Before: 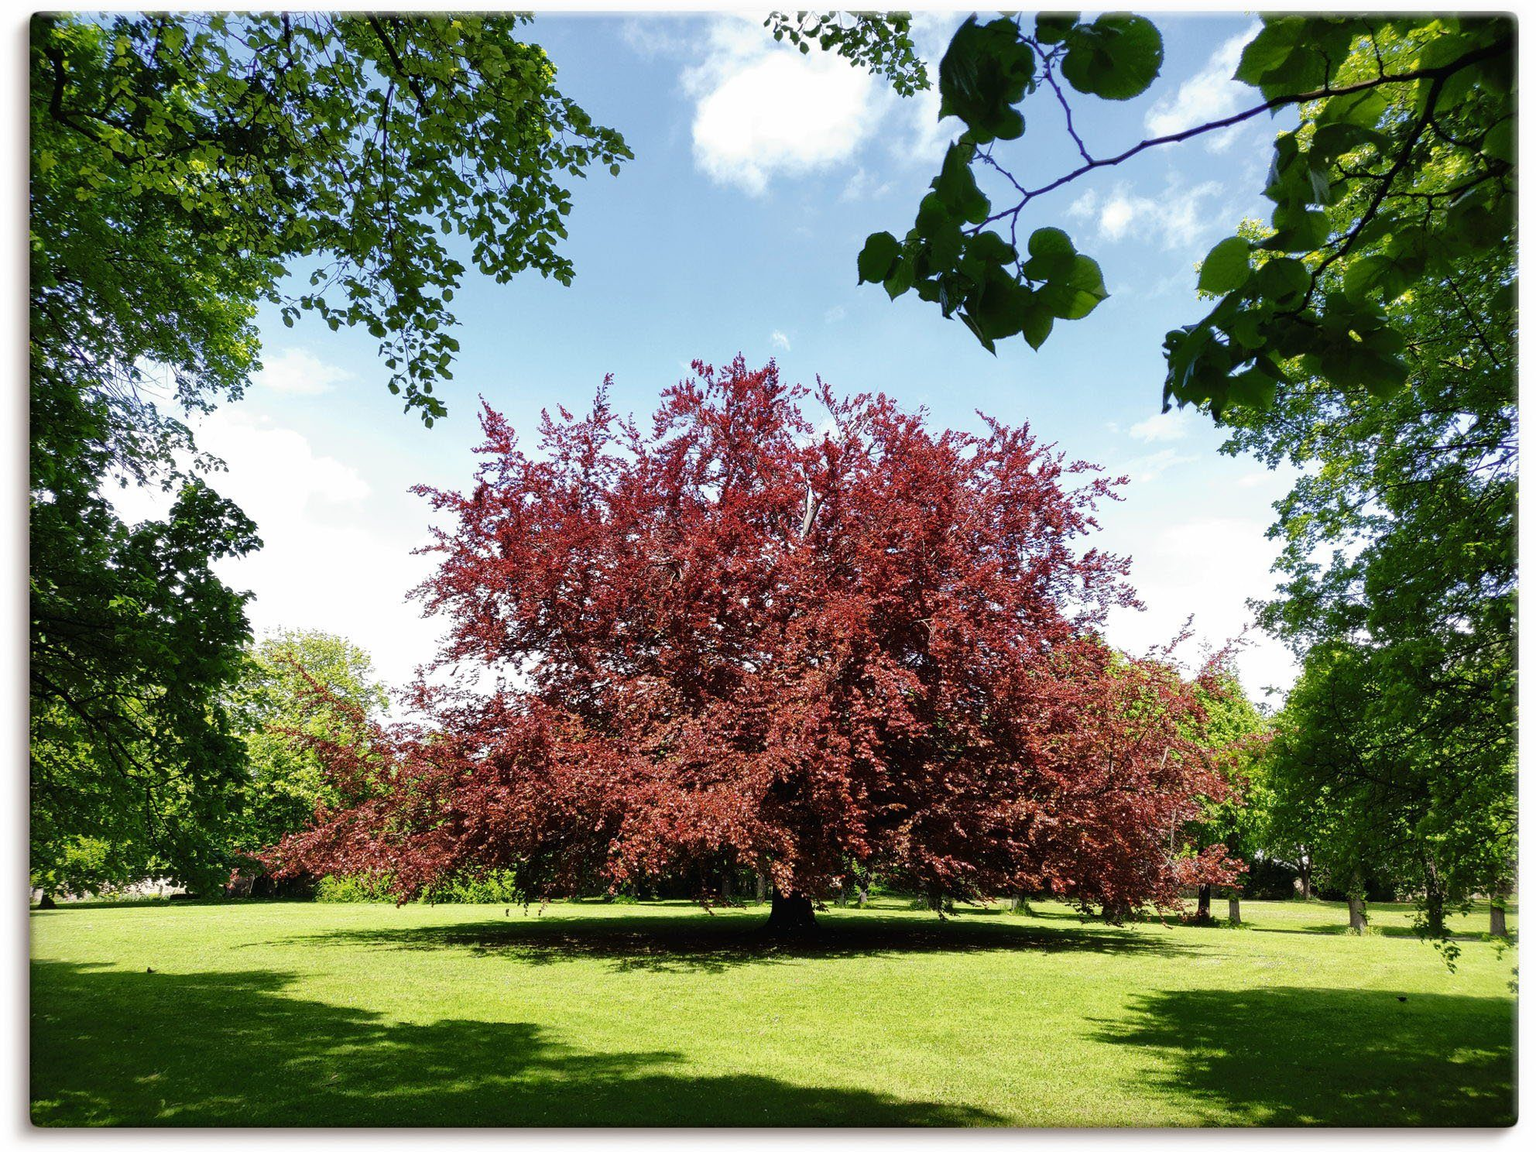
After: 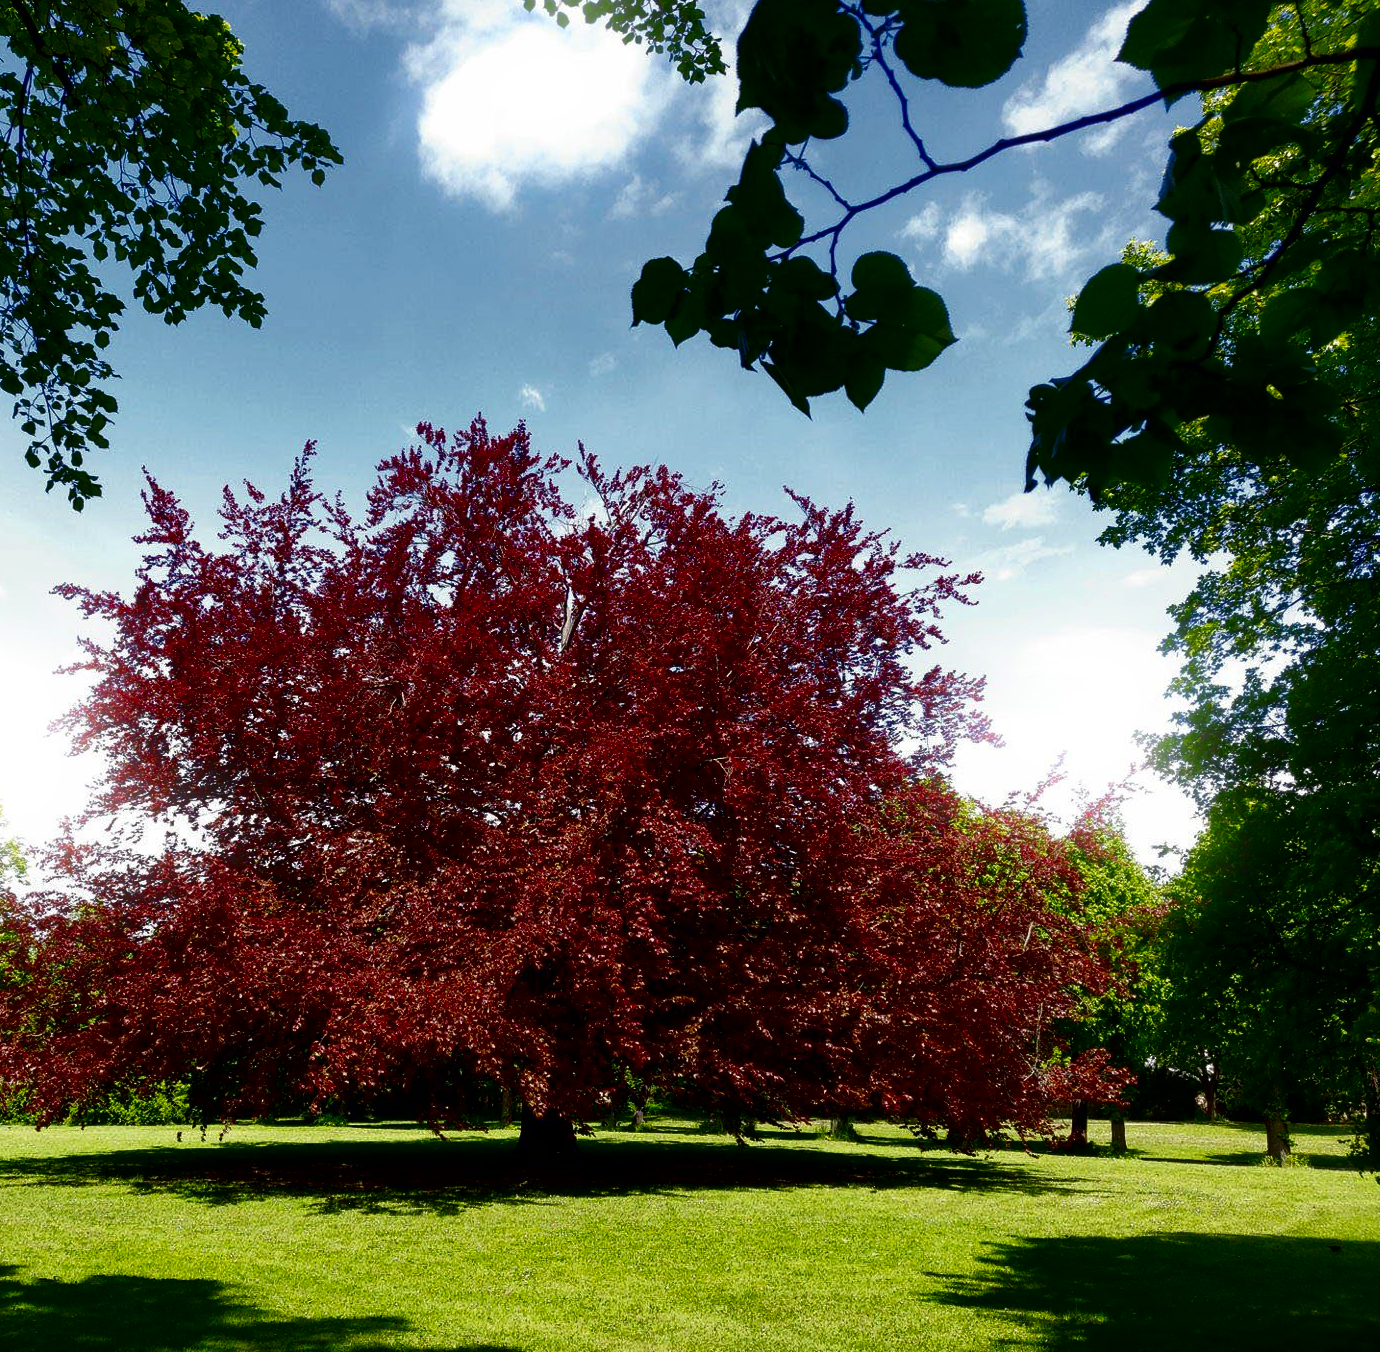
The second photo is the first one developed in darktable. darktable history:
contrast brightness saturation: contrast 0.09, brightness -0.59, saturation 0.17
bloom: size 9%, threshold 100%, strength 7%
crop and rotate: left 24.034%, top 2.838%, right 6.406%, bottom 6.299%
